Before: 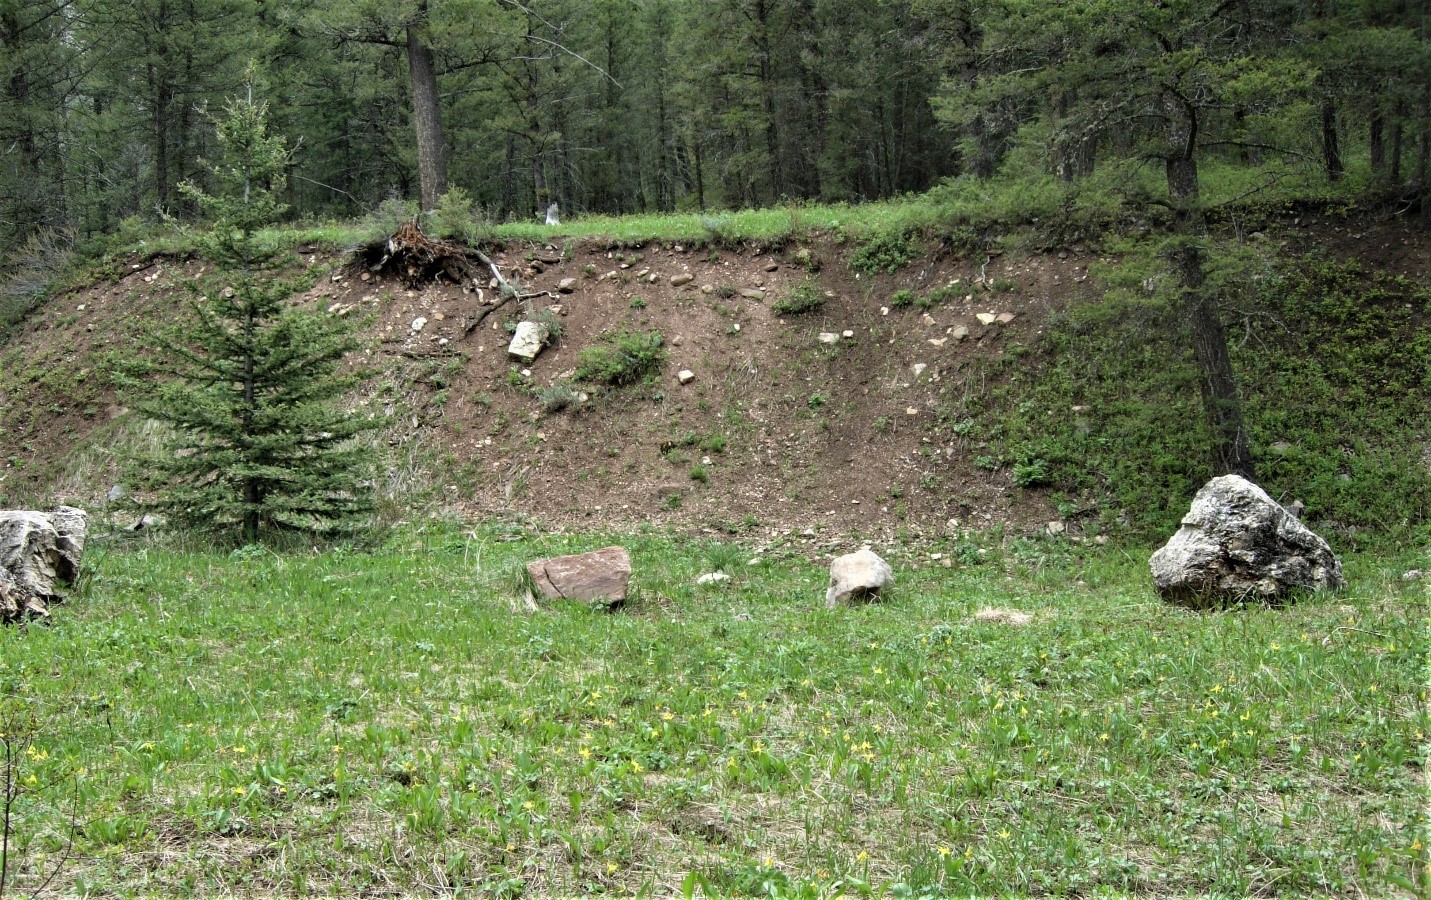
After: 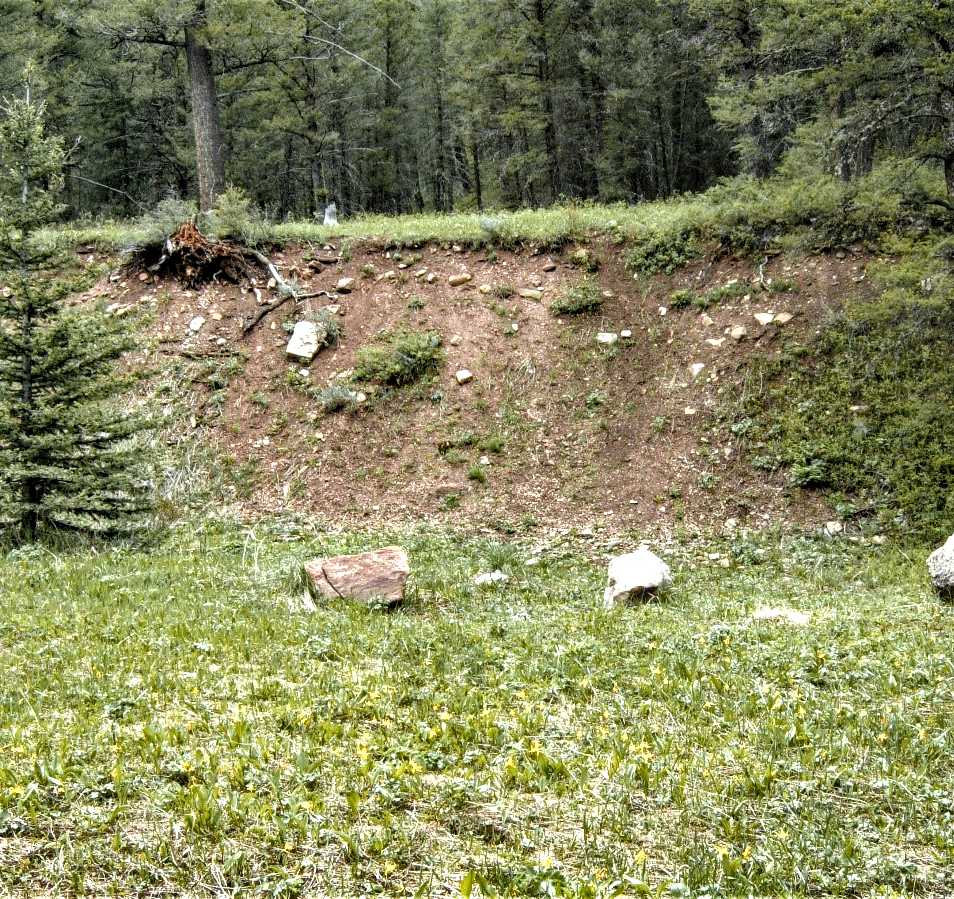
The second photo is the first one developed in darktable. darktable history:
exposure: compensate highlight preservation false
tone equalizer: -8 EV -0.737 EV, -7 EV -0.682 EV, -6 EV -0.624 EV, -5 EV -0.376 EV, -3 EV 0.394 EV, -2 EV 0.6 EV, -1 EV 0.693 EV, +0 EV 0.738 EV
color balance rgb: perceptual saturation grading › global saturation 34.712%, perceptual saturation grading › highlights -29.811%, perceptual saturation grading › shadows 34.567%
crop and rotate: left 15.56%, right 17.731%
color zones: curves: ch1 [(0.263, 0.53) (0.376, 0.287) (0.487, 0.512) (0.748, 0.547) (1, 0.513)]; ch2 [(0.262, 0.45) (0.751, 0.477)]
shadows and highlights: soften with gaussian
local contrast: on, module defaults
